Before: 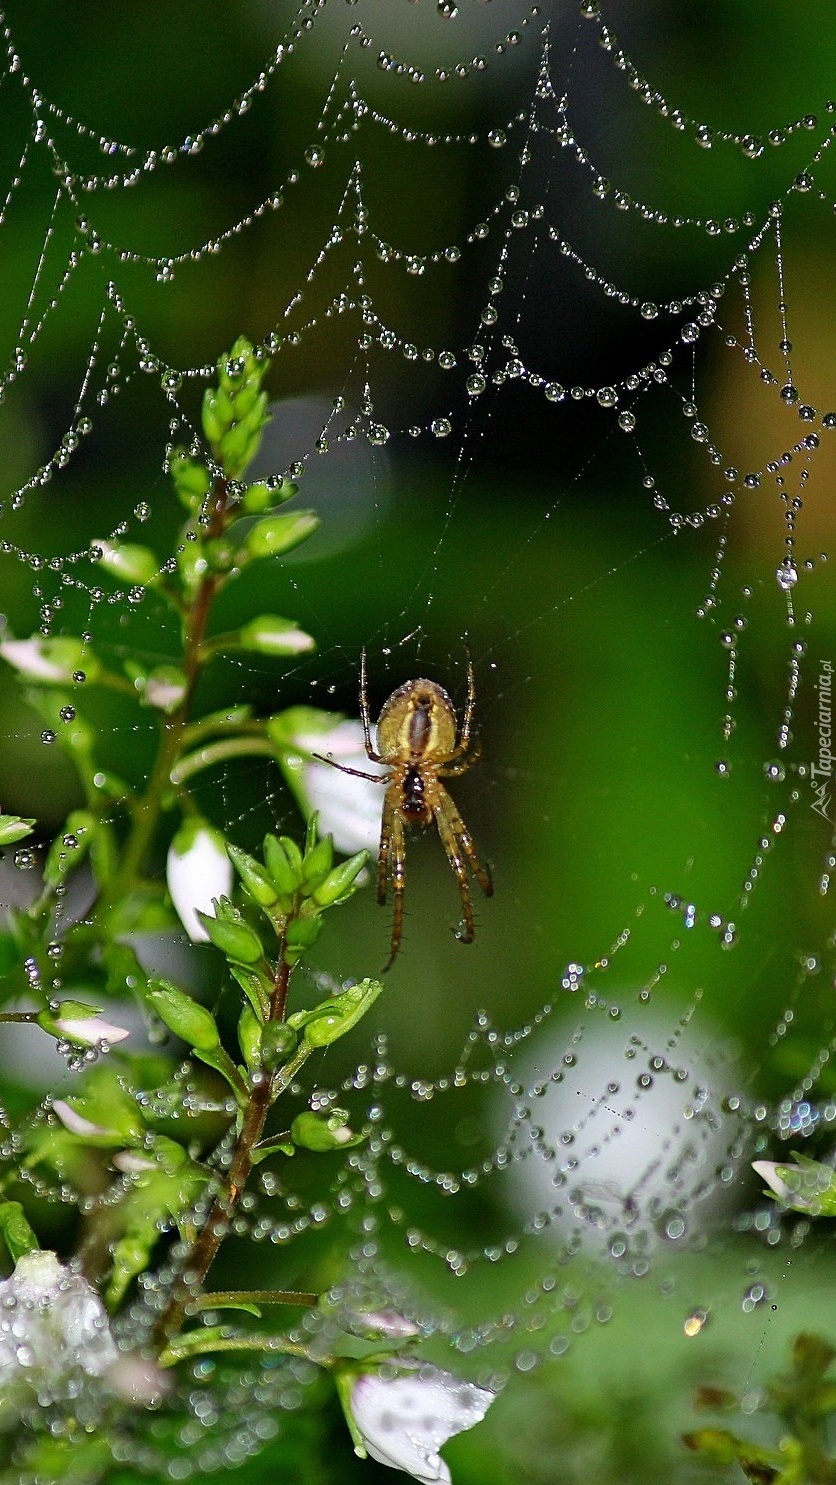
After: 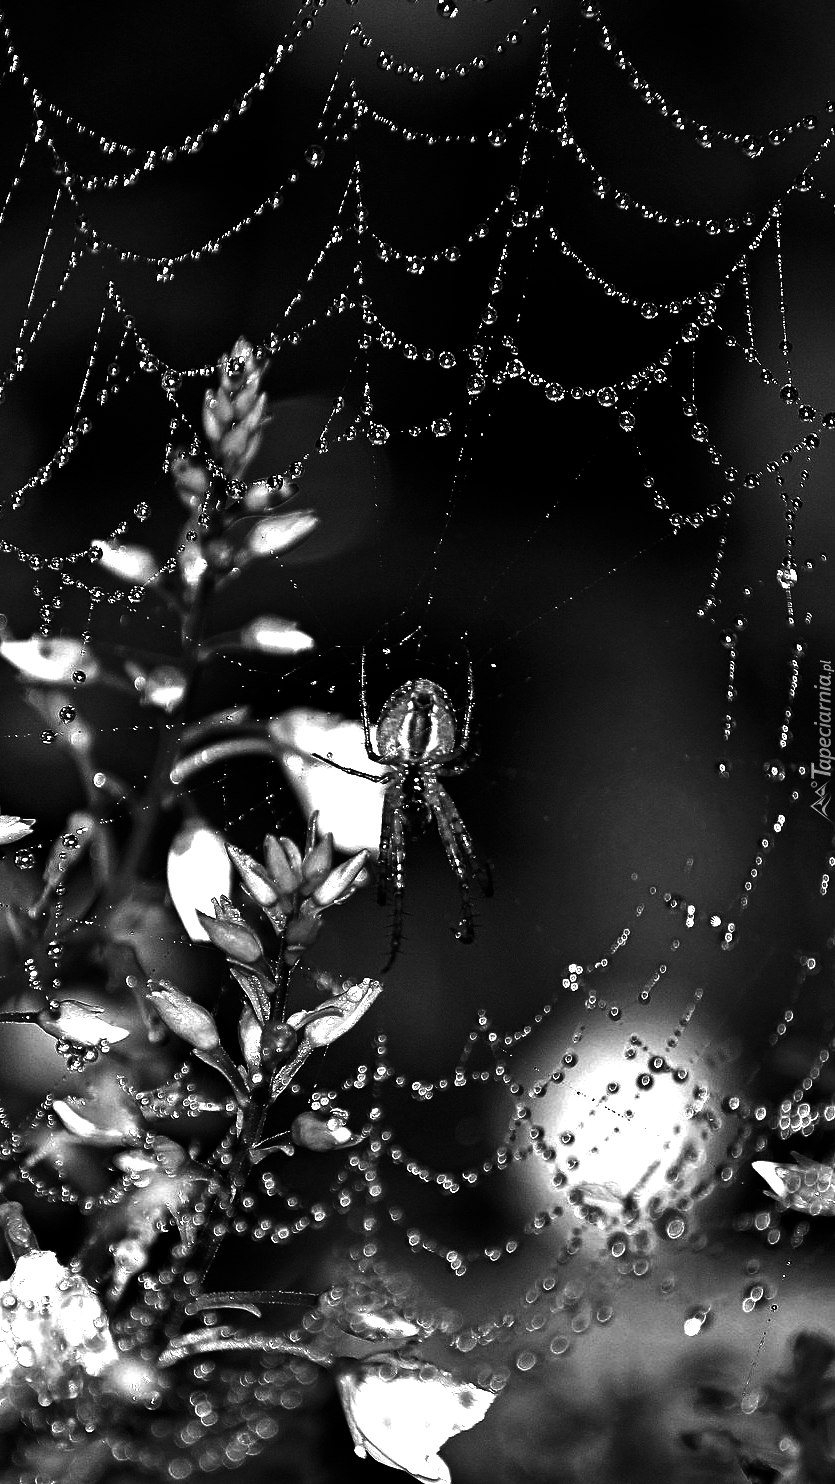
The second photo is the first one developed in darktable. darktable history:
contrast brightness saturation: contrast 0.02, brightness -1, saturation -1
exposure: black level correction 0, exposure 1.1 EV, compensate highlight preservation false
